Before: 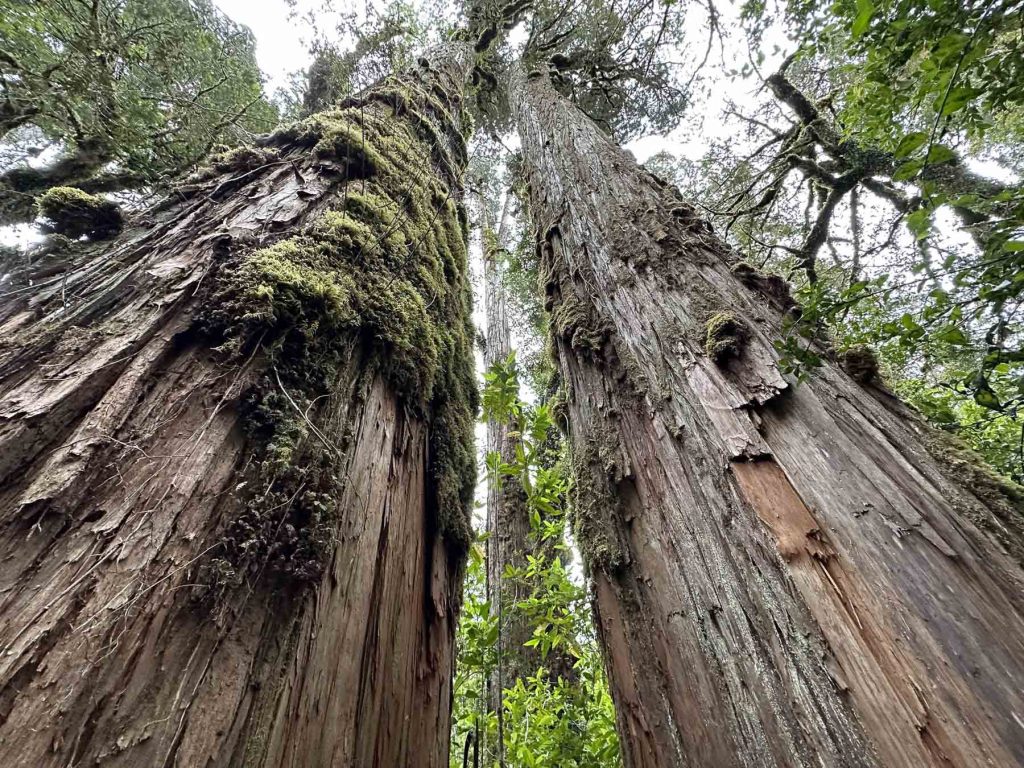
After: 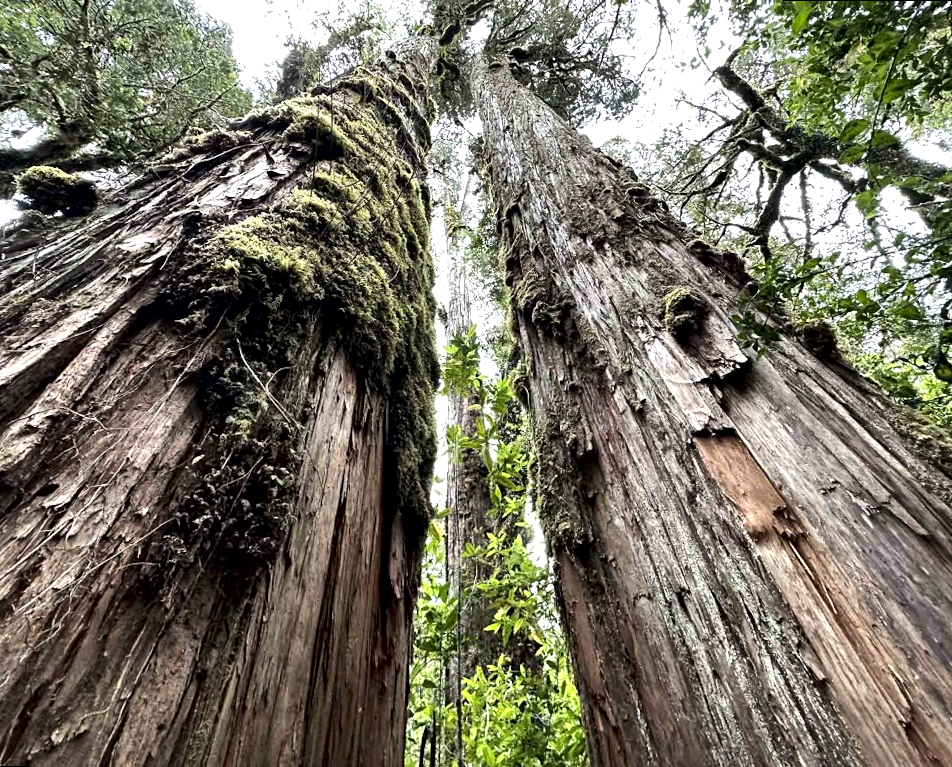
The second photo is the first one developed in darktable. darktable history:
local contrast: mode bilateral grid, contrast 25, coarseness 60, detail 151%, midtone range 0.2
rotate and perspective: rotation 0.215°, lens shift (vertical) -0.139, crop left 0.069, crop right 0.939, crop top 0.002, crop bottom 0.996
tone equalizer: -8 EV -0.75 EV, -7 EV -0.7 EV, -6 EV -0.6 EV, -5 EV -0.4 EV, -3 EV 0.4 EV, -2 EV 0.6 EV, -1 EV 0.7 EV, +0 EV 0.75 EV, edges refinement/feathering 500, mask exposure compensation -1.57 EV, preserve details no
